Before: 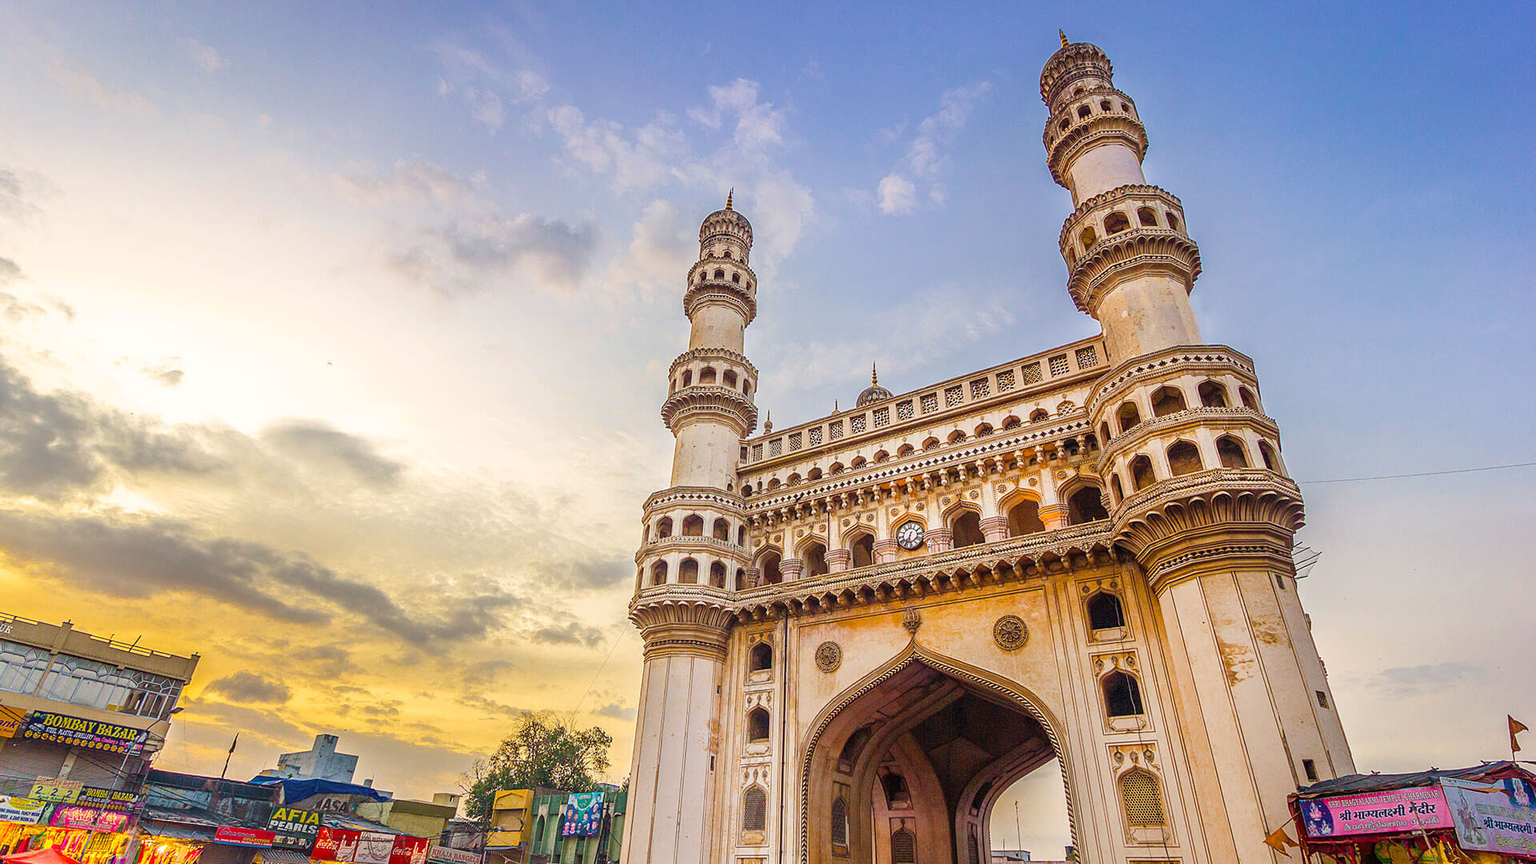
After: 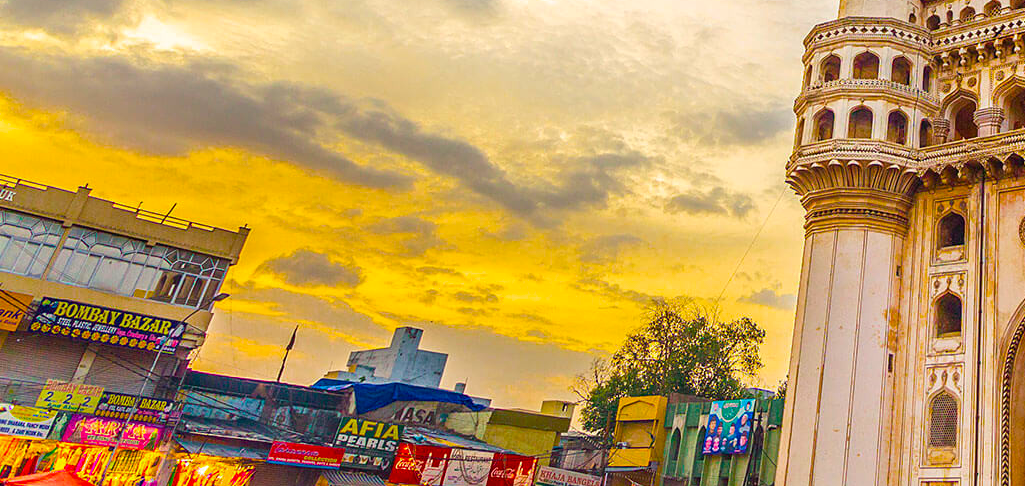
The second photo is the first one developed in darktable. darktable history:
color balance rgb: linear chroma grading › global chroma 15%, perceptual saturation grading › global saturation 30%
crop and rotate: top 54.778%, right 46.61%, bottom 0.159%
